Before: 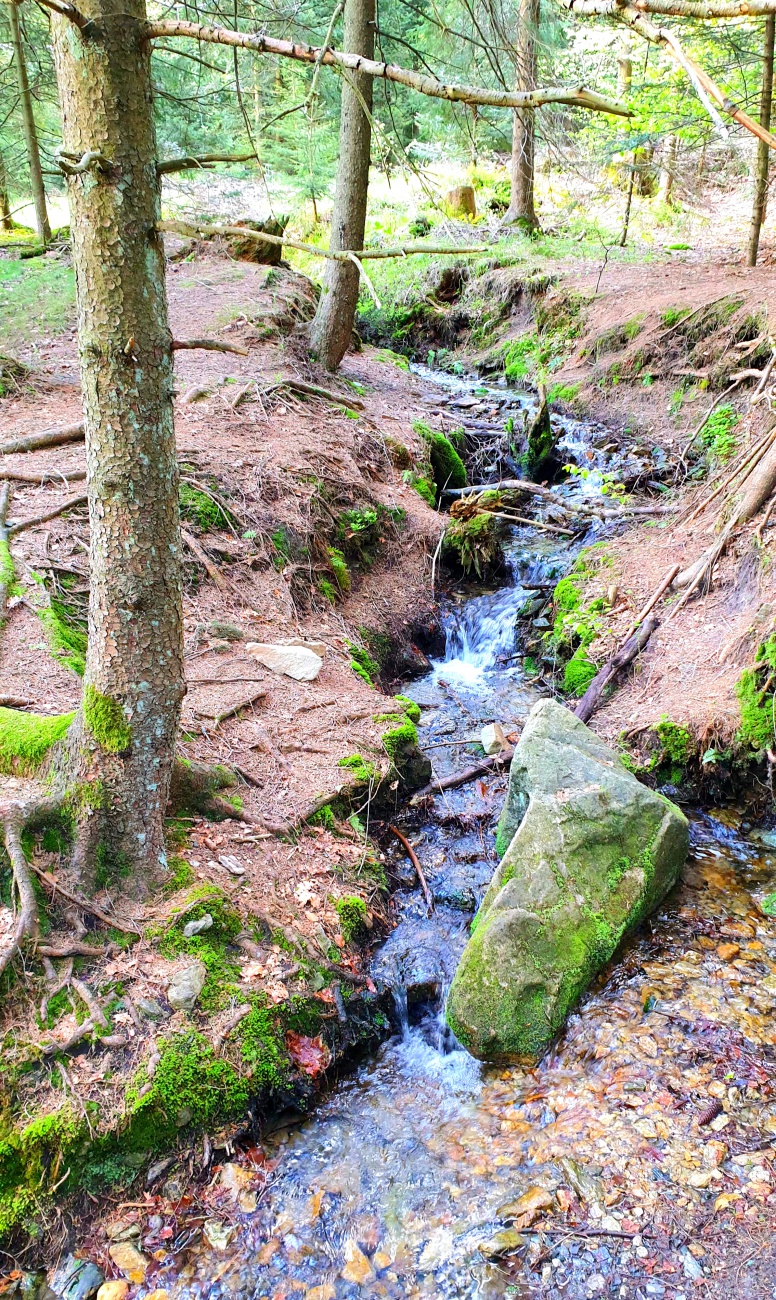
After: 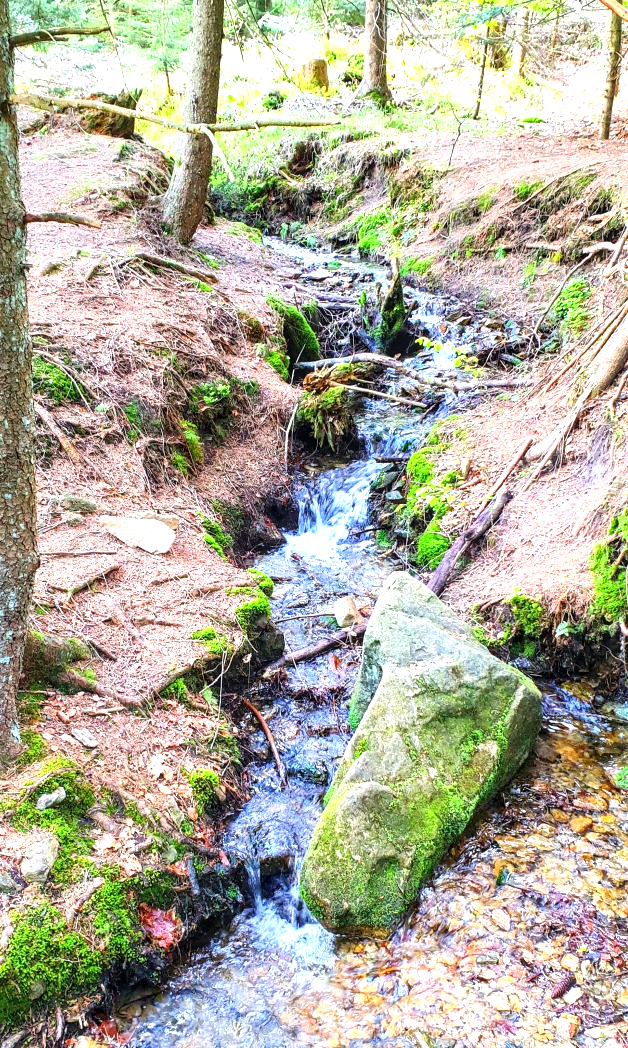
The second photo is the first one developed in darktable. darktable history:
exposure: exposure 0.605 EV, compensate exposure bias true, compensate highlight preservation false
crop: left 19.063%, top 9.788%, bottom 9.572%
local contrast: on, module defaults
